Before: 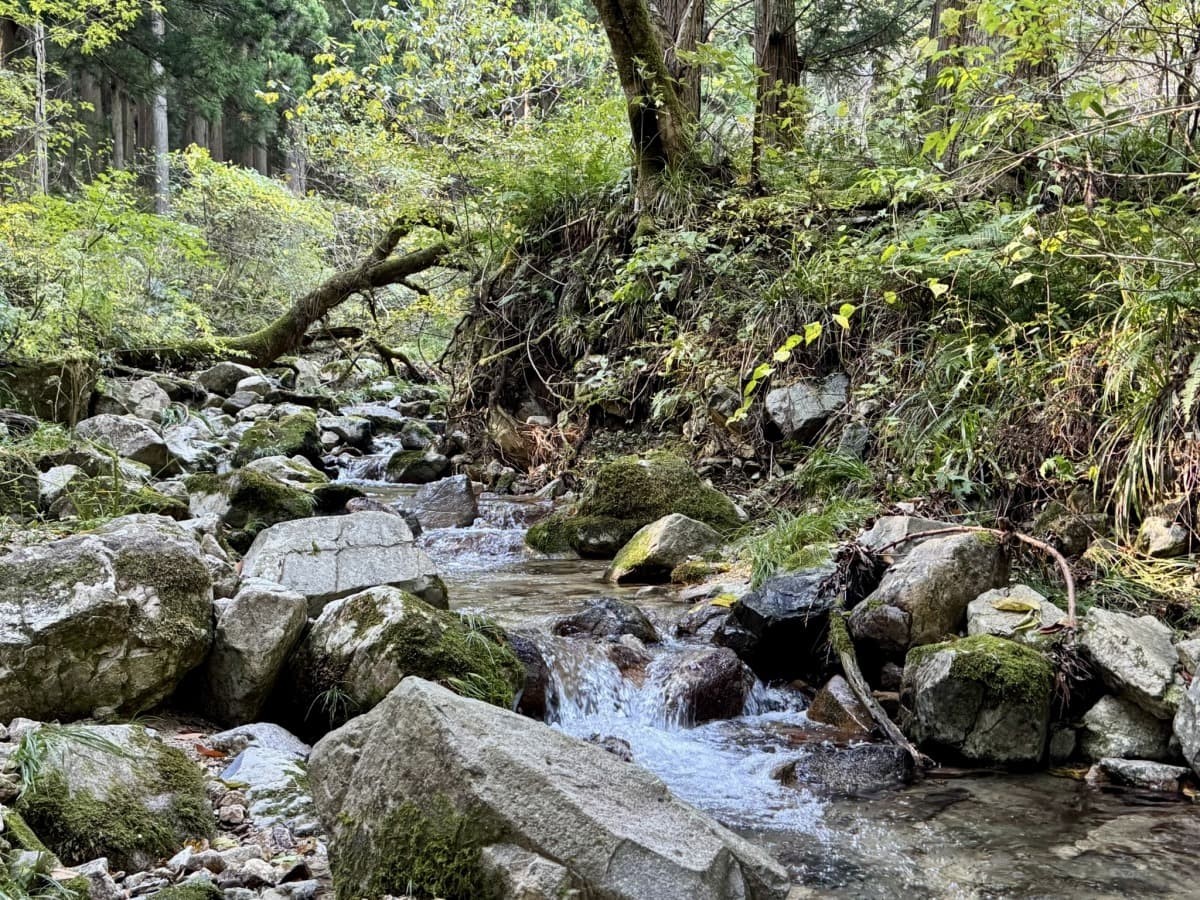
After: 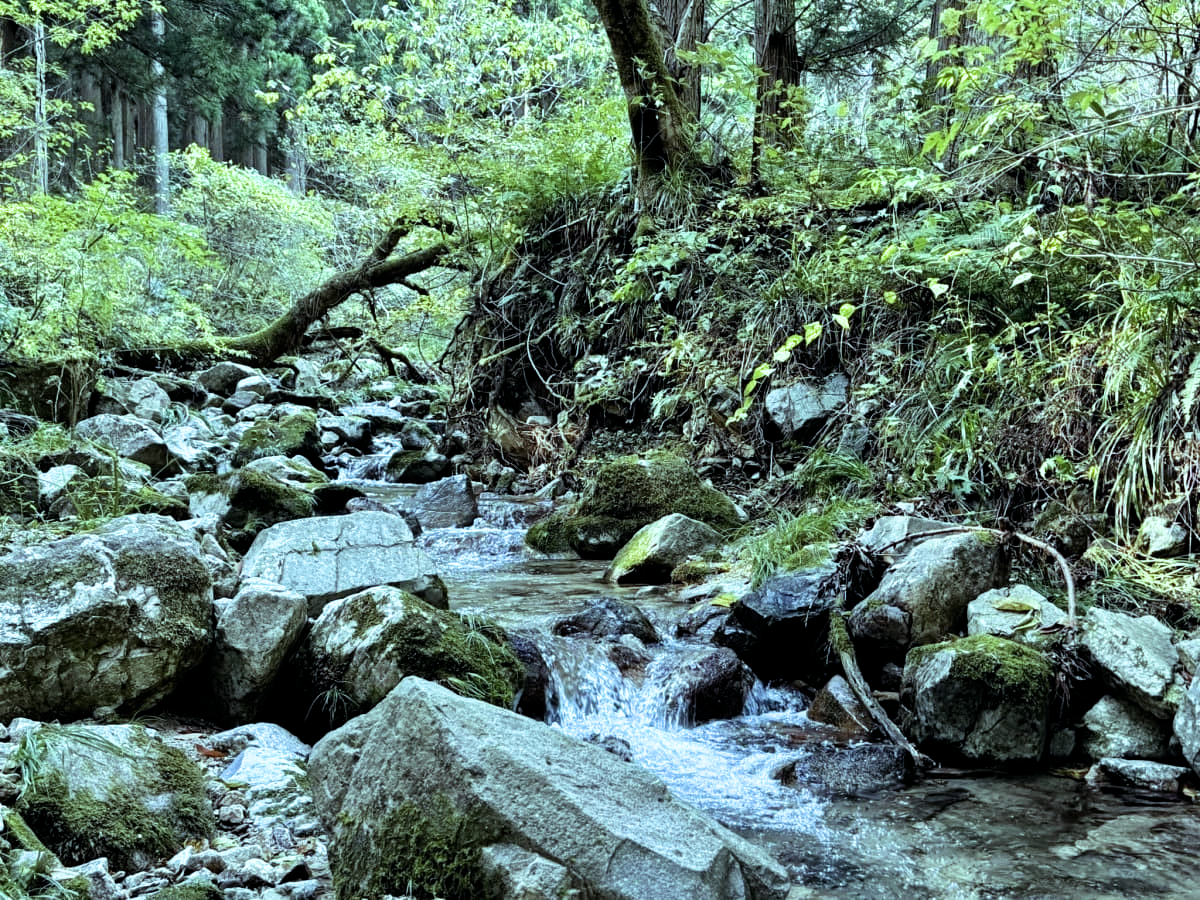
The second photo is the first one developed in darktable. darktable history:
white balance: red 0.982, blue 1.018
color balance: mode lift, gamma, gain (sRGB), lift [0.997, 0.979, 1.021, 1.011], gamma [1, 1.084, 0.916, 0.998], gain [1, 0.87, 1.13, 1.101], contrast 4.55%, contrast fulcrum 38.24%, output saturation 104.09%
color correction: highlights a* -0.137, highlights b* -5.91, shadows a* -0.137, shadows b* -0.137
filmic rgb: black relative exposure -12.8 EV, white relative exposure 2.8 EV, threshold 3 EV, target black luminance 0%, hardness 8.54, latitude 70.41%, contrast 1.133, shadows ↔ highlights balance -0.395%, color science v4 (2020), enable highlight reconstruction true
